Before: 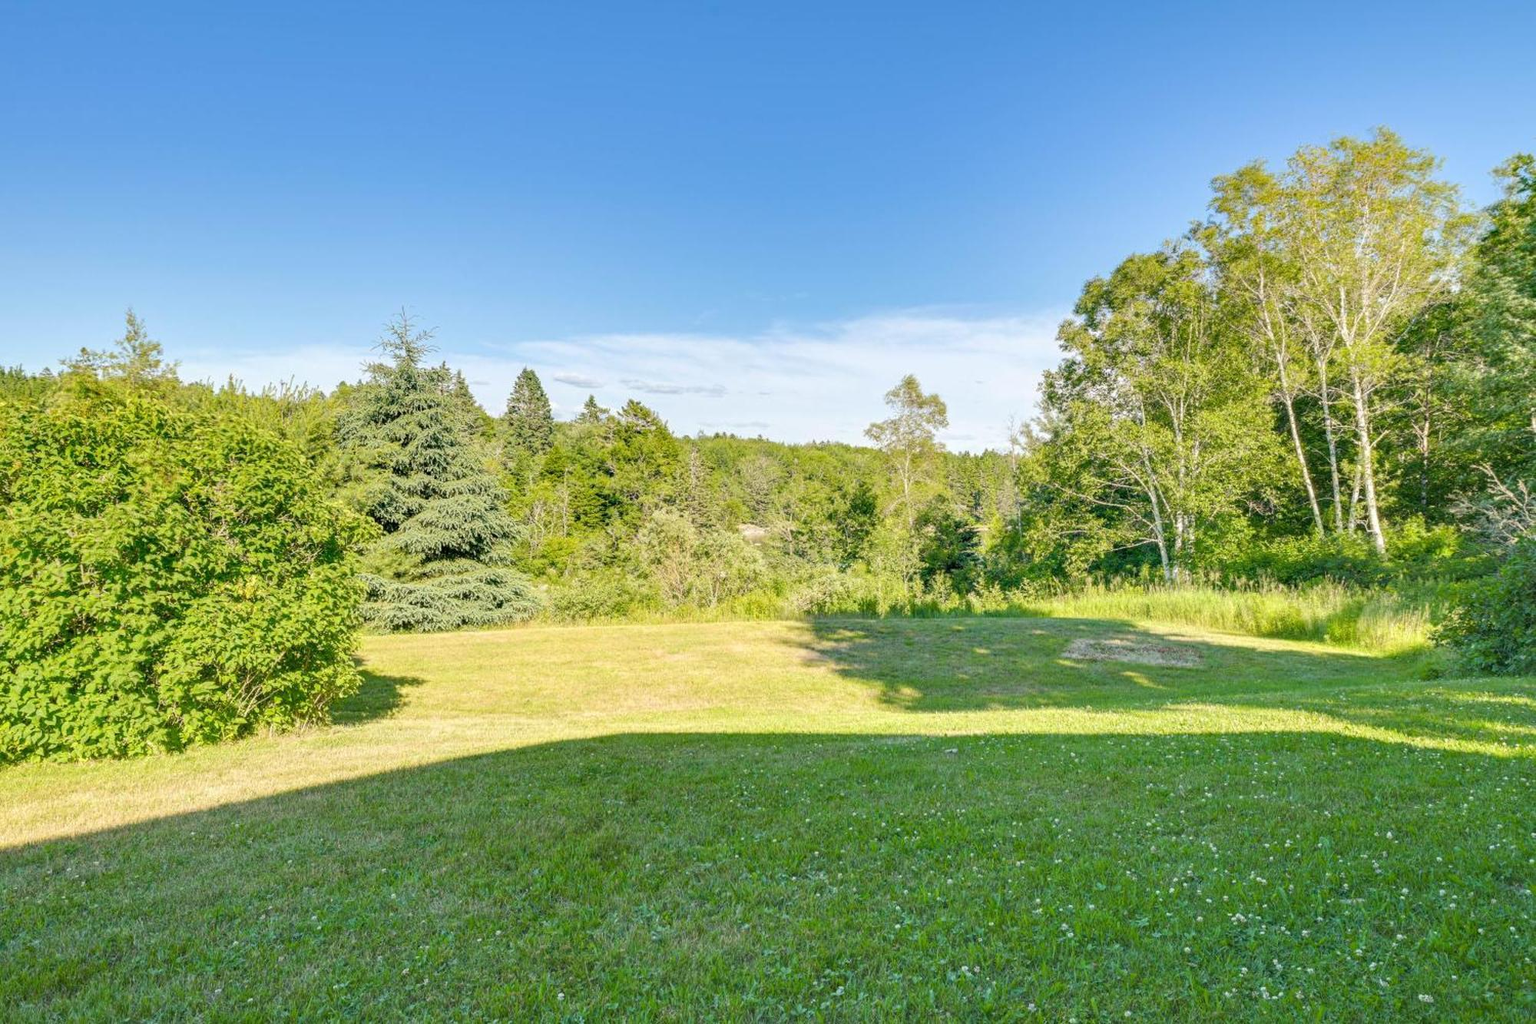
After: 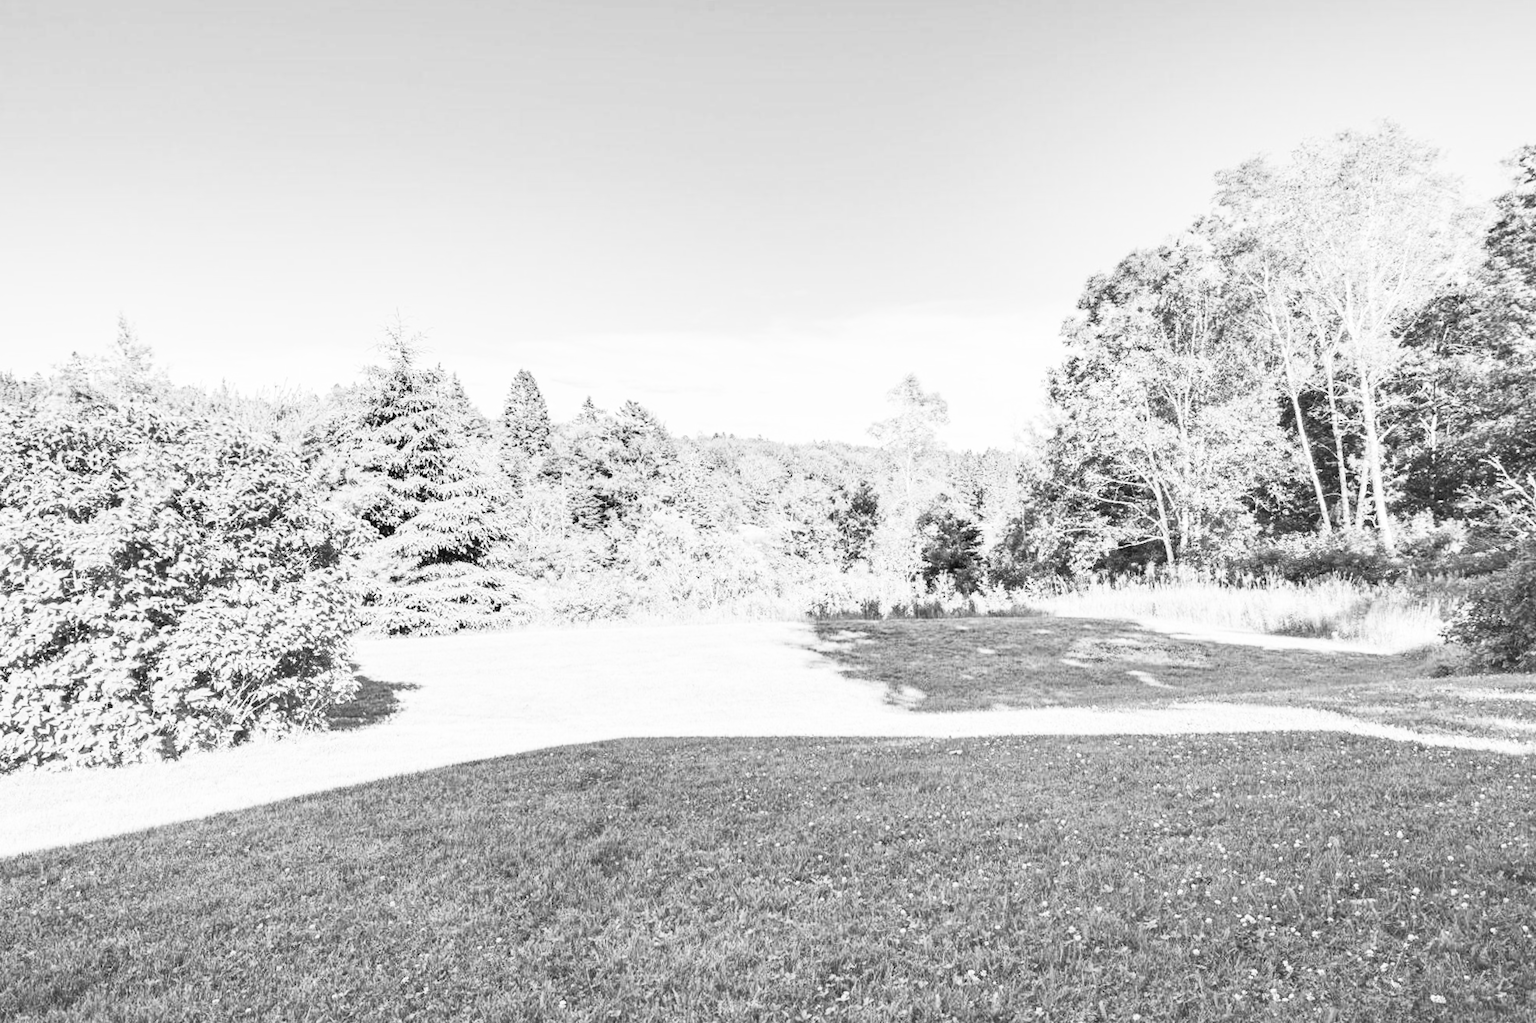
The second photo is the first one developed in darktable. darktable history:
rotate and perspective: rotation -0.45°, automatic cropping original format, crop left 0.008, crop right 0.992, crop top 0.012, crop bottom 0.988
contrast brightness saturation: contrast 0.53, brightness 0.47, saturation -1
